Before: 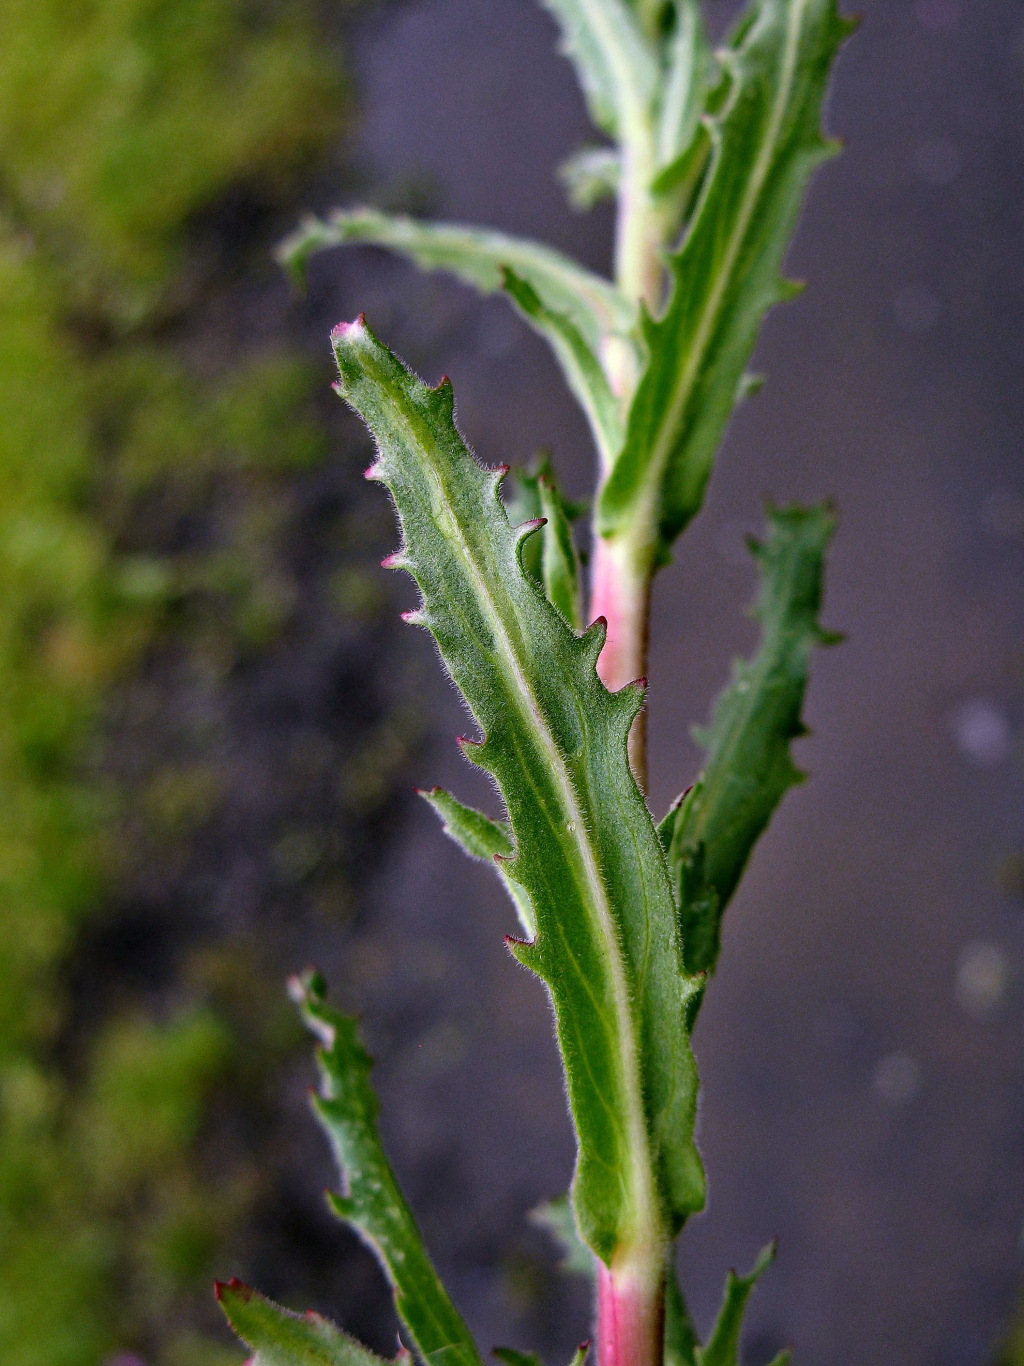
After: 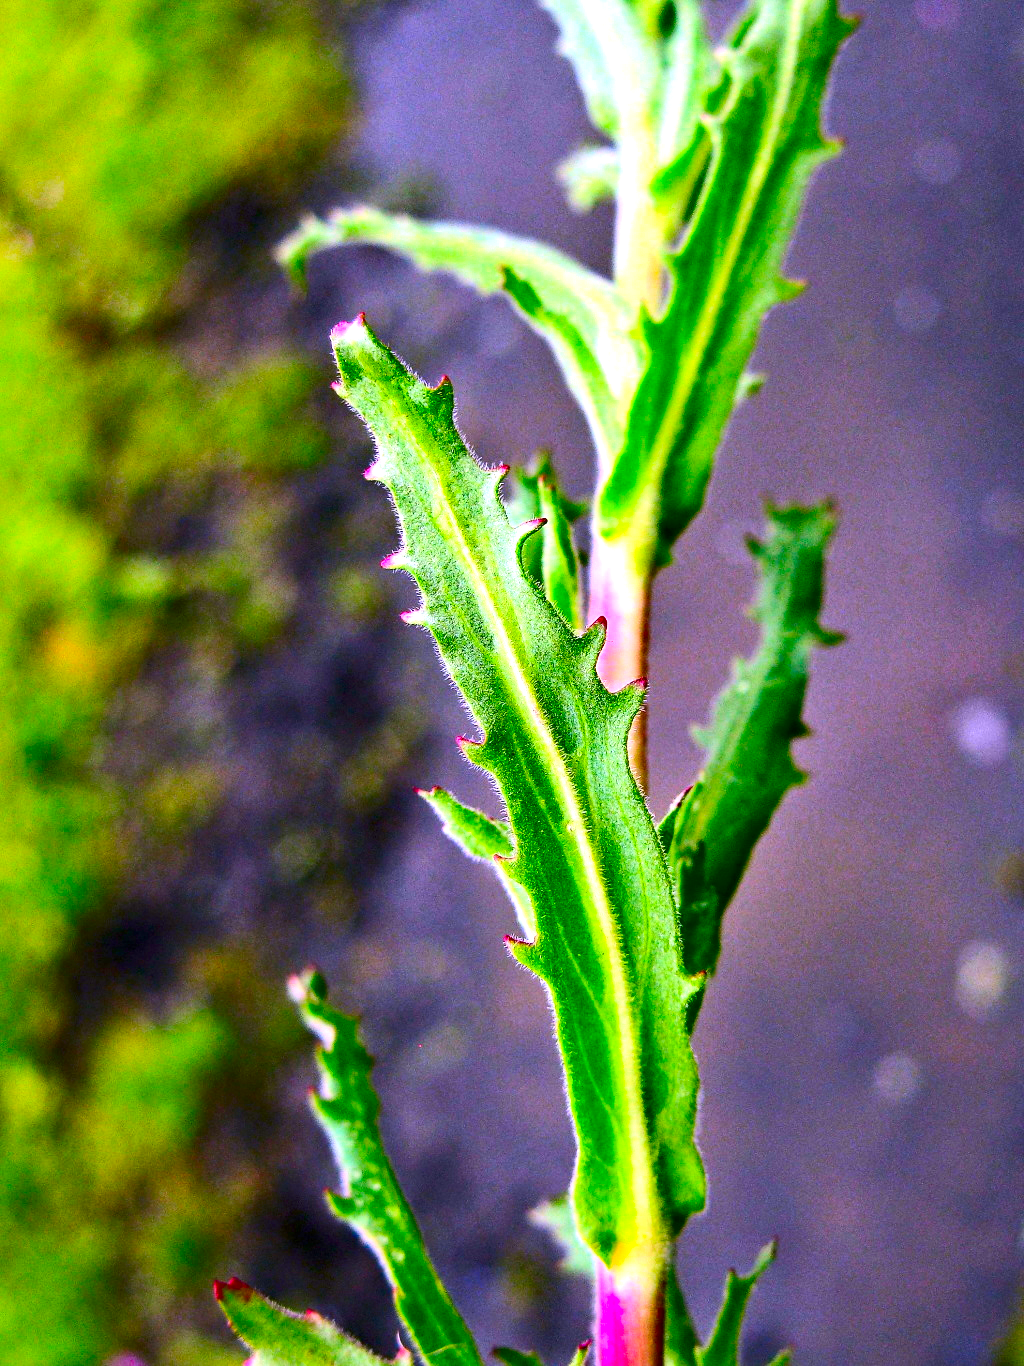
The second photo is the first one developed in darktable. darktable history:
contrast brightness saturation: contrast 0.267, brightness 0.019, saturation 0.872
exposure: black level correction 0.002, exposure 1.323 EV, compensate highlight preservation false
